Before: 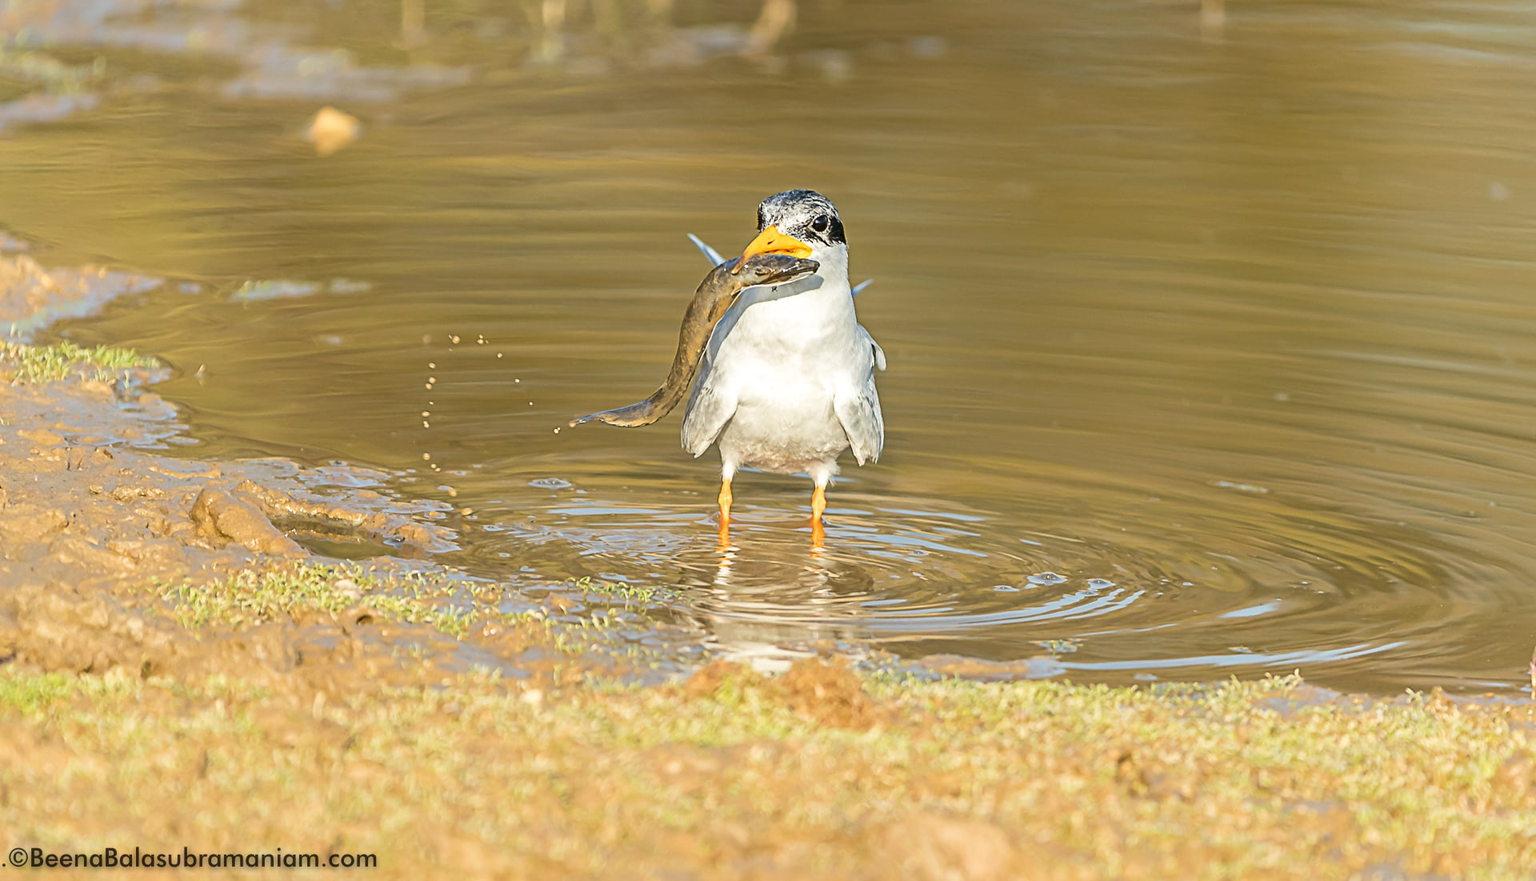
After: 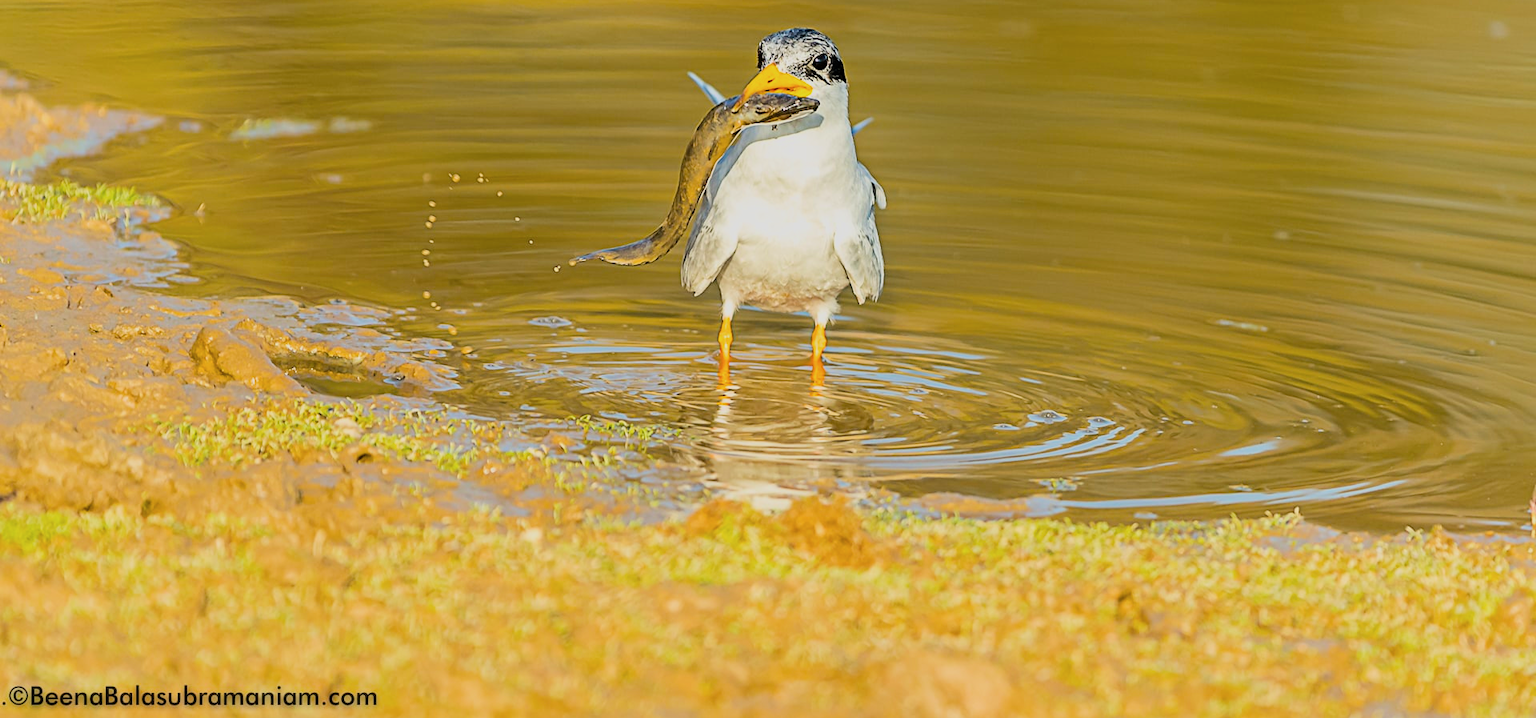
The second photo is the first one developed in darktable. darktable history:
filmic rgb: black relative exposure -7.65 EV, white relative exposure 4.56 EV, threshold 3.05 EV, hardness 3.61, color science v6 (2022), enable highlight reconstruction true
contrast brightness saturation: saturation -0.046
crop and rotate: top 18.425%
color balance rgb: linear chroma grading › global chroma 15.376%, perceptual saturation grading › global saturation 9.89%, global vibrance 25.016%, contrast 10.402%
